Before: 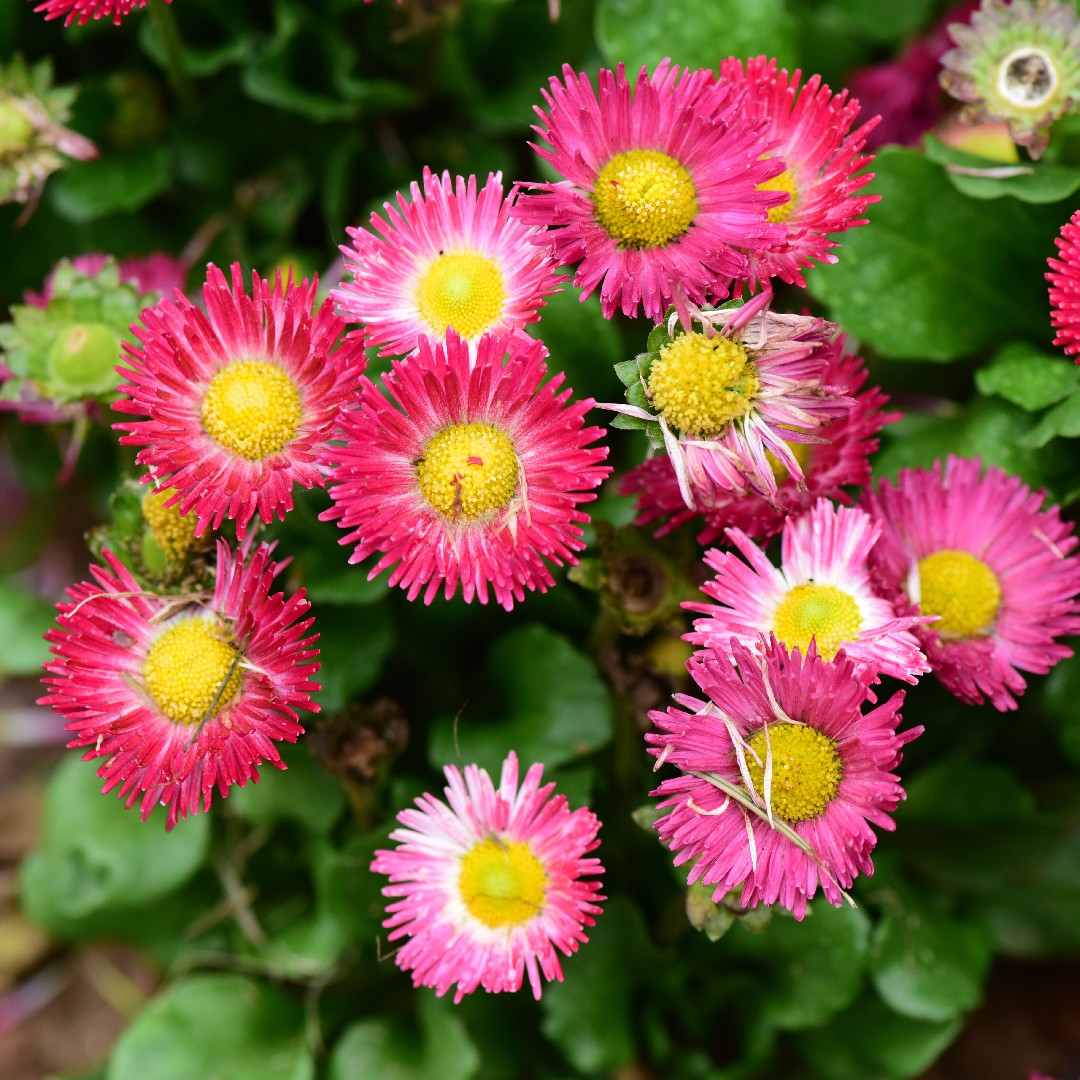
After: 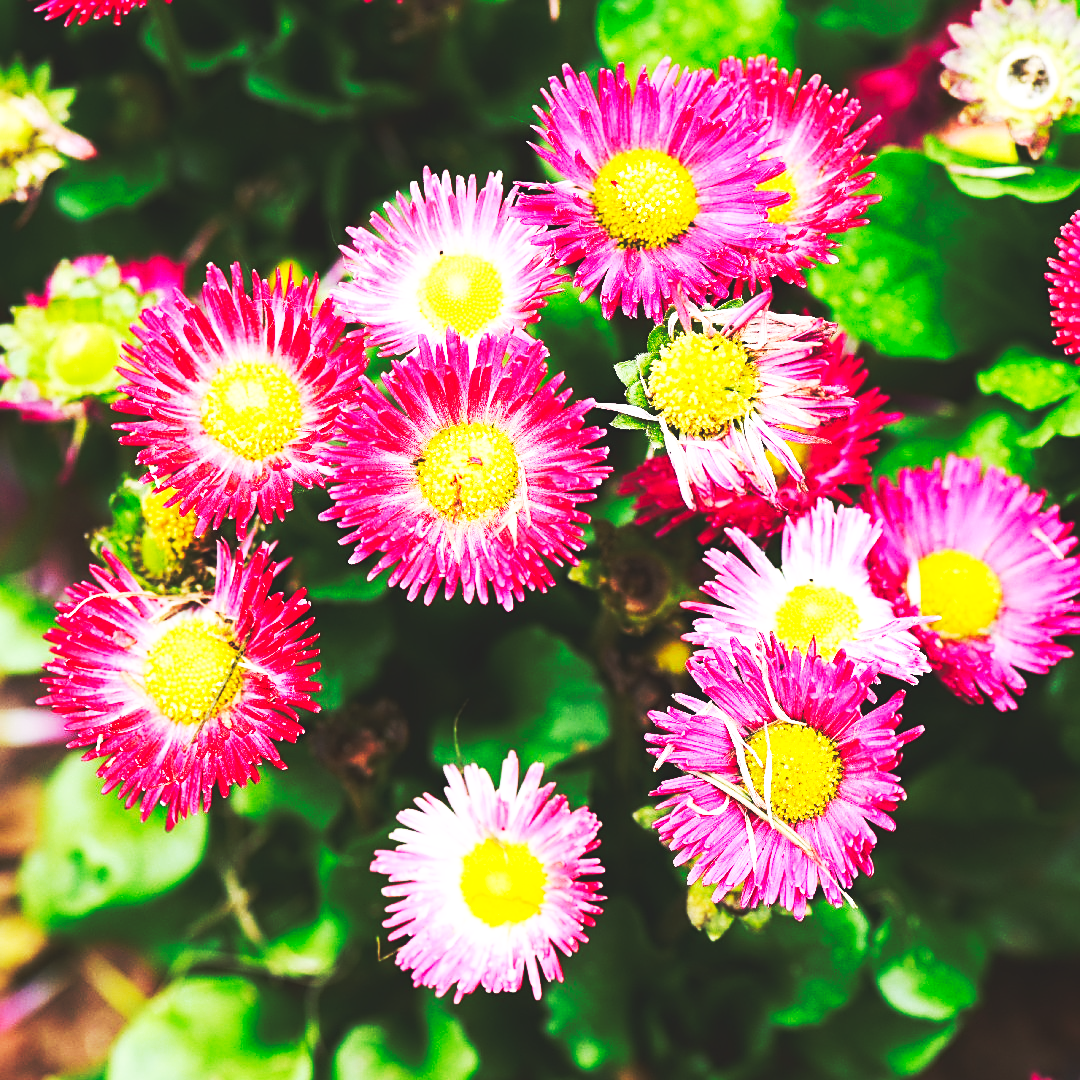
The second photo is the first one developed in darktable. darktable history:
sharpen: on, module defaults
base curve: curves: ch0 [(0, 0.015) (0.085, 0.116) (0.134, 0.298) (0.19, 0.545) (0.296, 0.764) (0.599, 0.982) (1, 1)], preserve colors none
